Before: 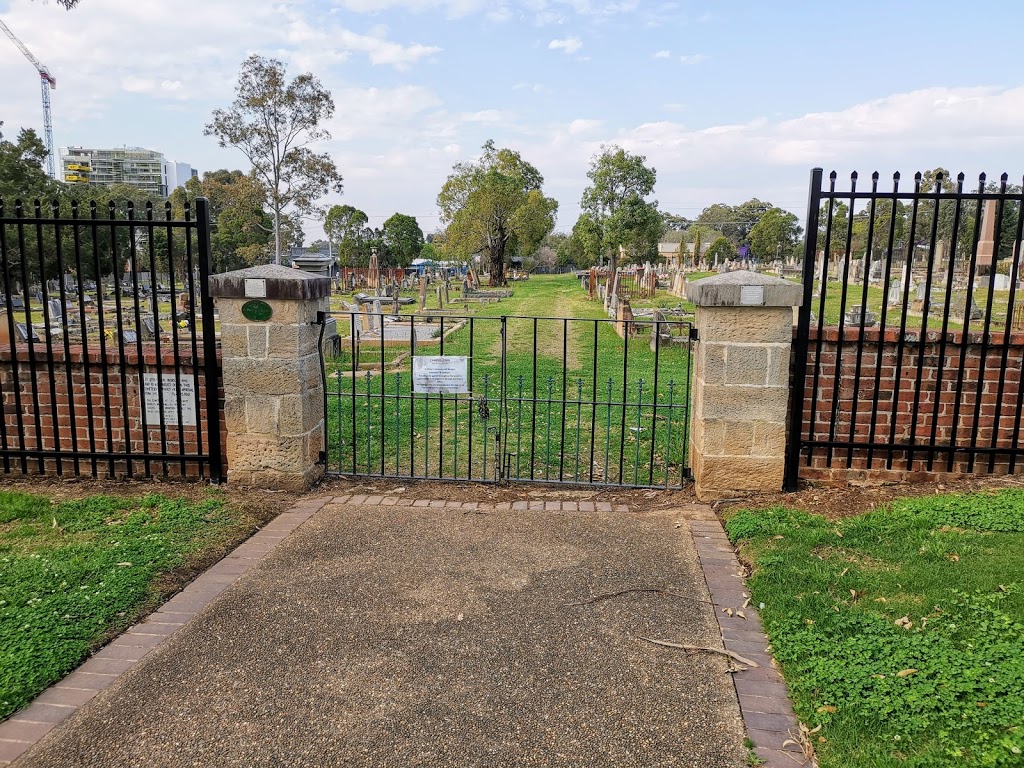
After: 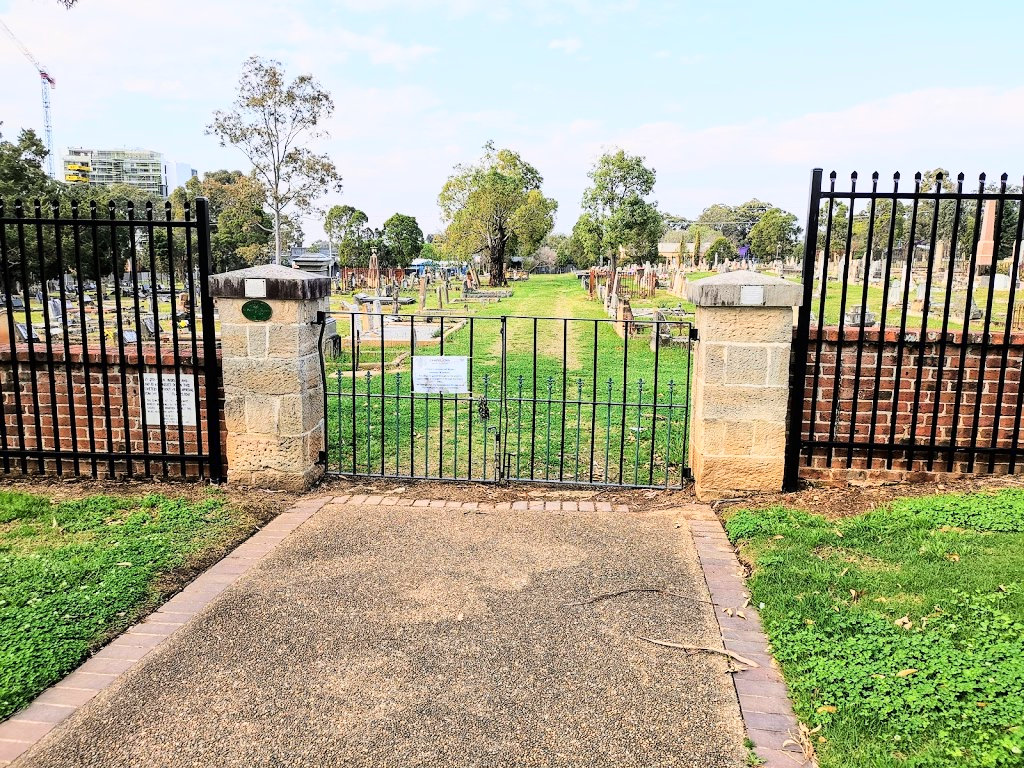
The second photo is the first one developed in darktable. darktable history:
base curve: curves: ch0 [(0, 0) (0, 0.001) (0.001, 0.001) (0.004, 0.002) (0.007, 0.004) (0.015, 0.013) (0.033, 0.045) (0.052, 0.096) (0.075, 0.17) (0.099, 0.241) (0.163, 0.42) (0.219, 0.55) (0.259, 0.616) (0.327, 0.722) (0.365, 0.765) (0.522, 0.873) (0.547, 0.881) (0.689, 0.919) (0.826, 0.952) (1, 1)]
exposure: exposure -0.216 EV, compensate highlight preservation false
